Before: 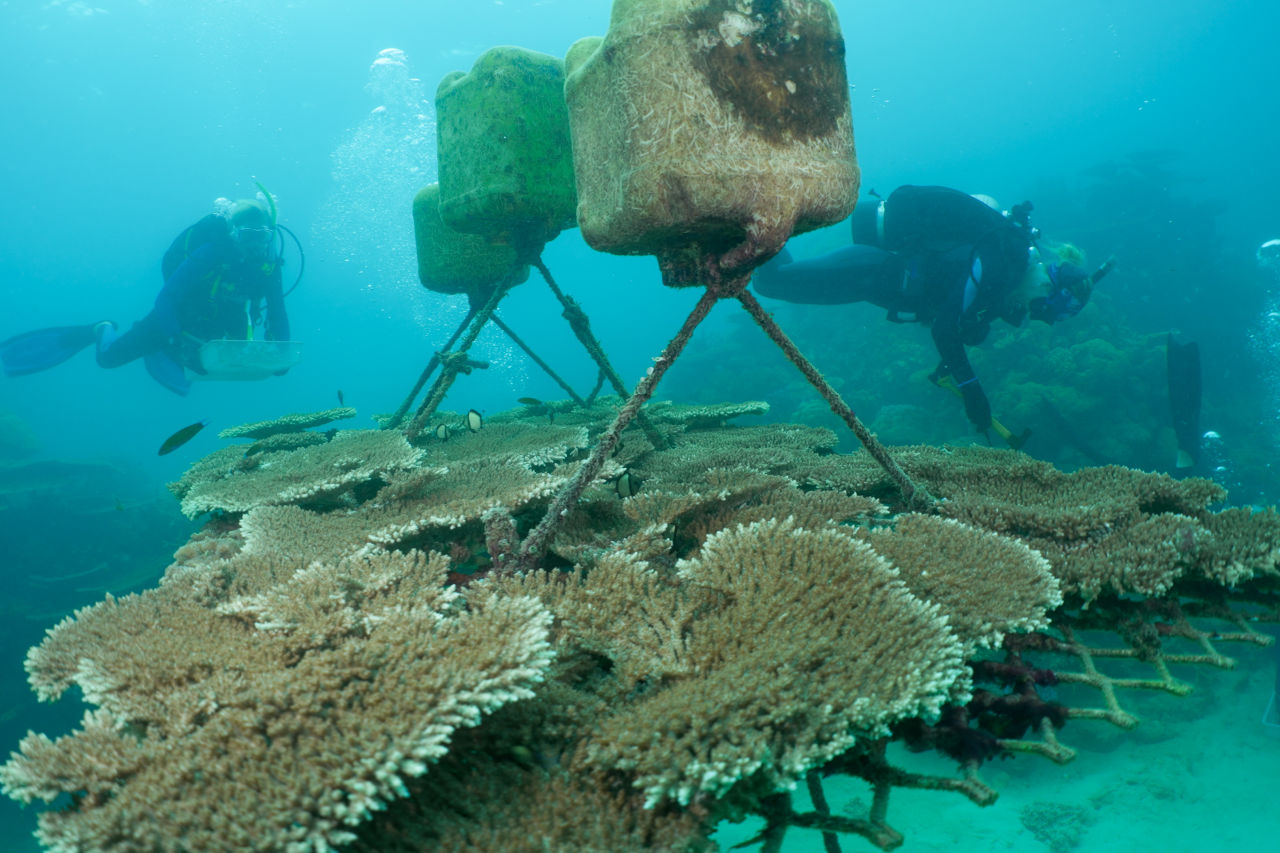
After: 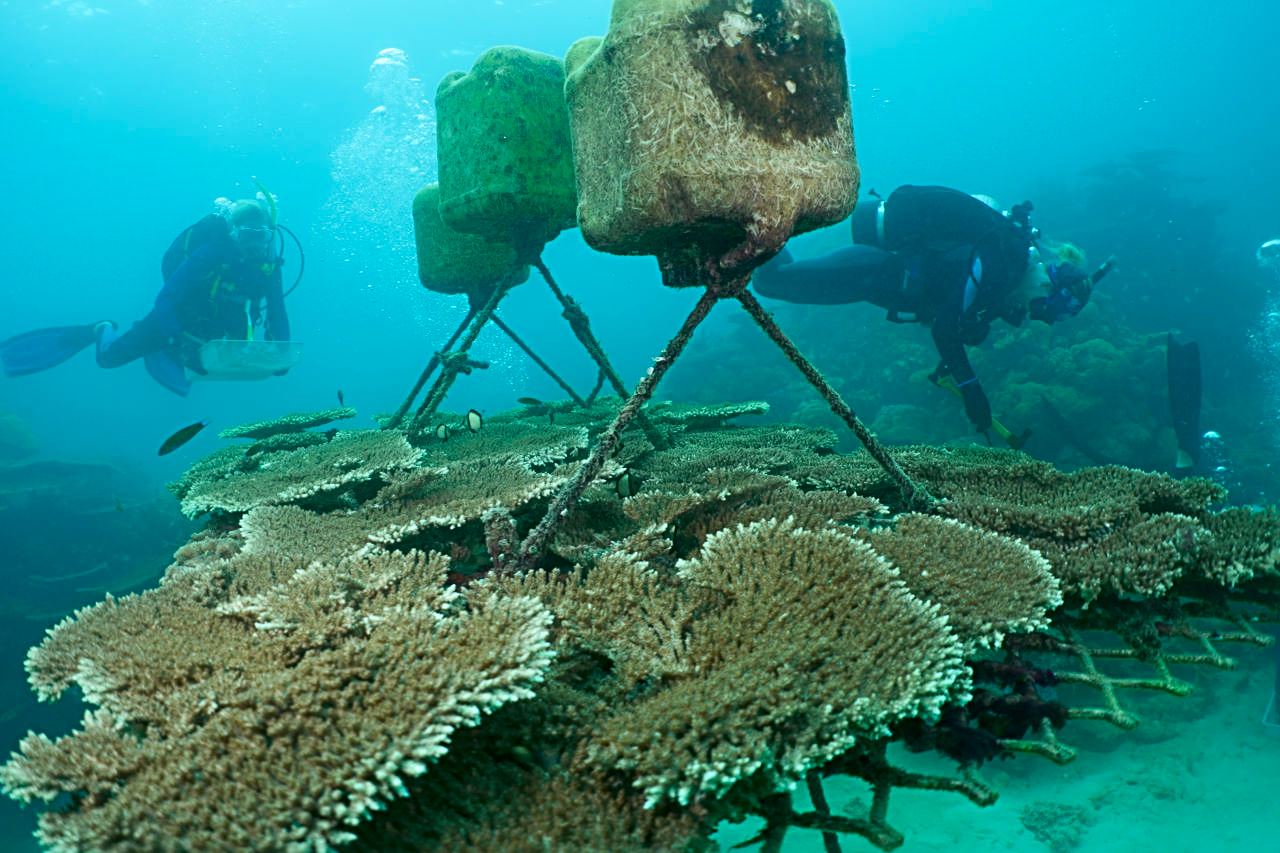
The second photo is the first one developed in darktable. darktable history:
contrast brightness saturation: contrast 0.128, brightness -0.049, saturation 0.162
sharpen: radius 3.984
